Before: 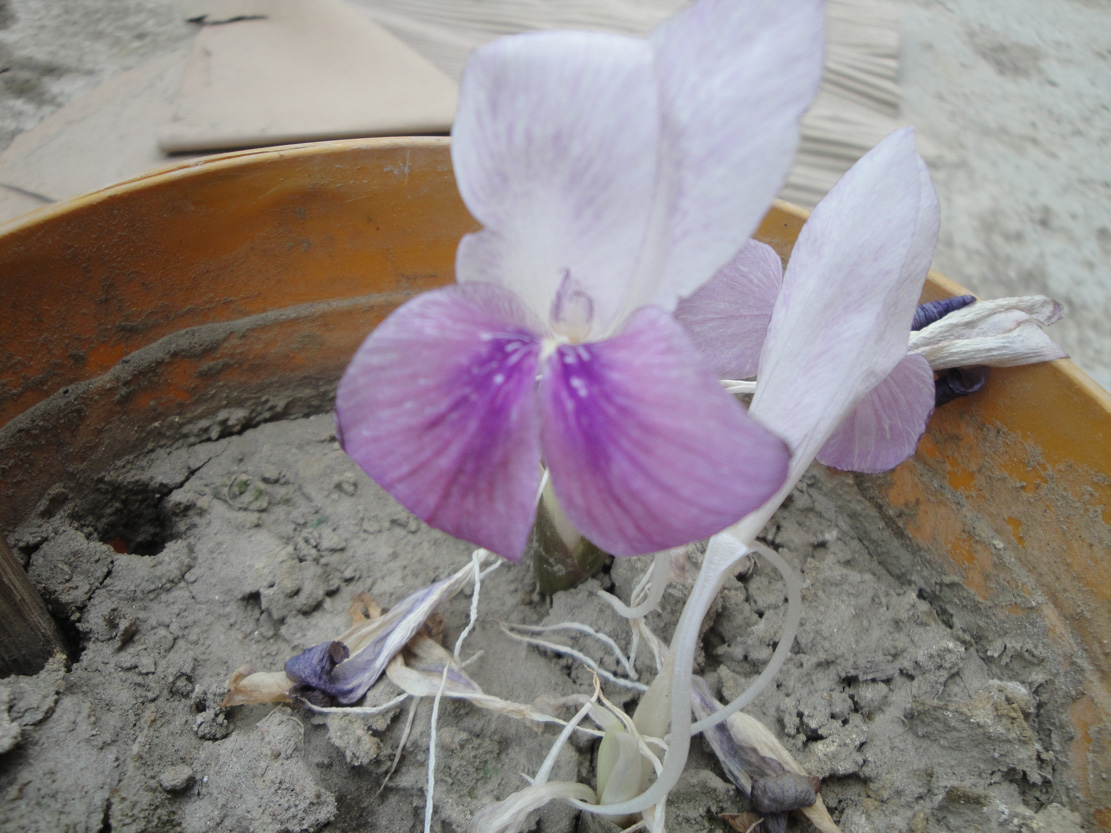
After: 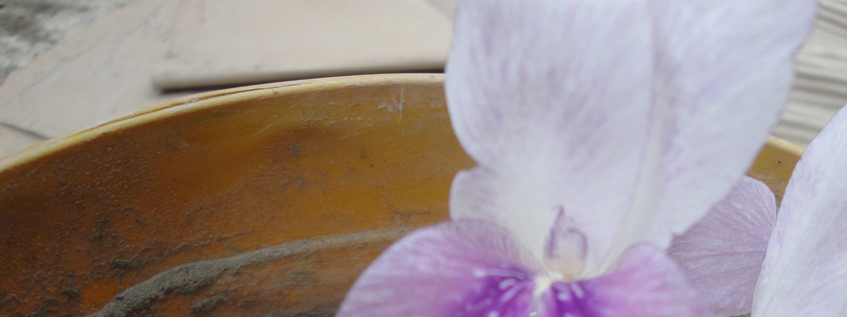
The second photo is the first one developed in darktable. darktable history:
crop: left 0.579%, top 7.627%, right 23.167%, bottom 54.275%
color zones: curves: ch2 [(0, 0.5) (0.143, 0.517) (0.286, 0.571) (0.429, 0.522) (0.571, 0.5) (0.714, 0.5) (0.857, 0.5) (1, 0.5)]
